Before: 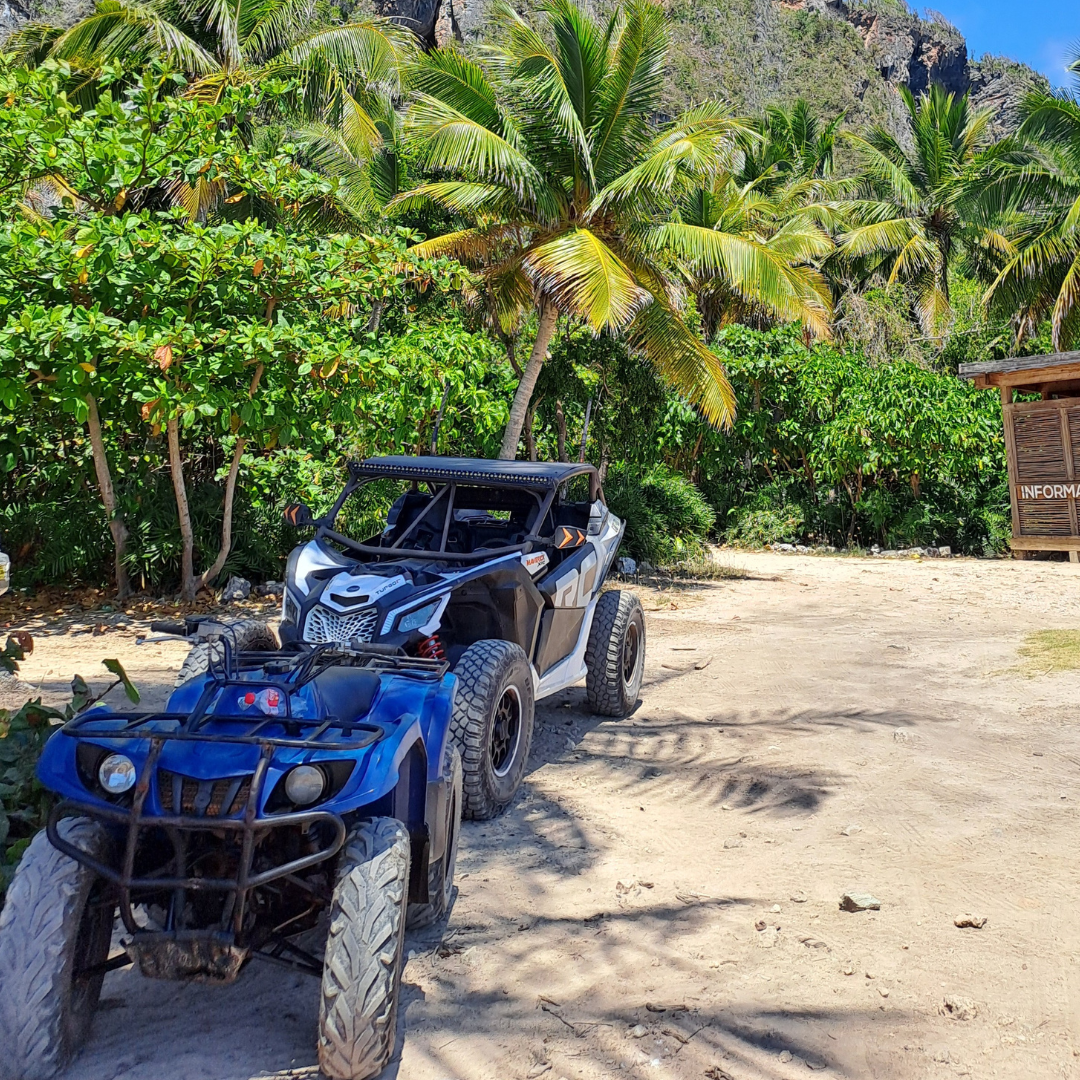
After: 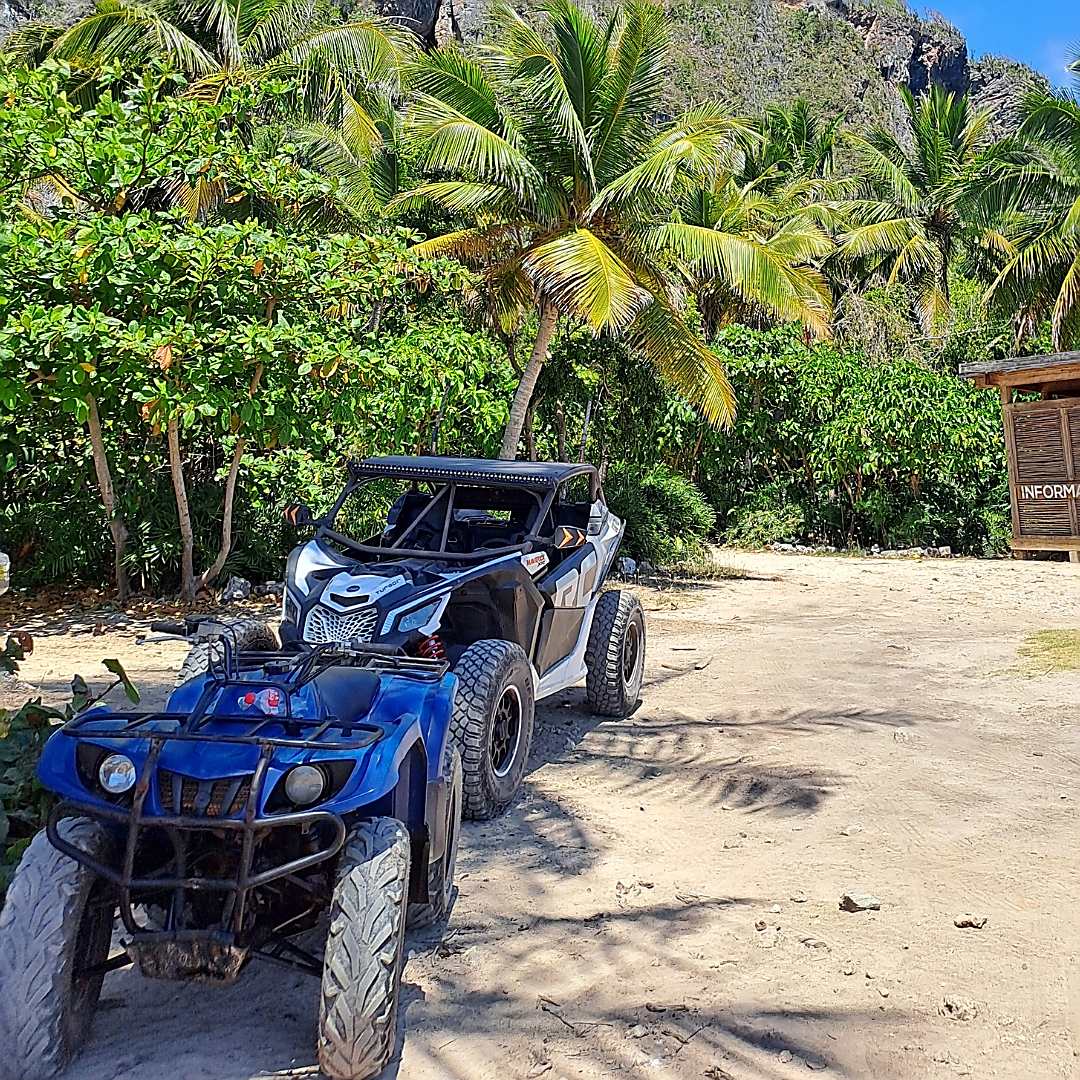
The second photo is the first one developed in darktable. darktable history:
sharpen: radius 1.394, amount 1.26, threshold 0.828
